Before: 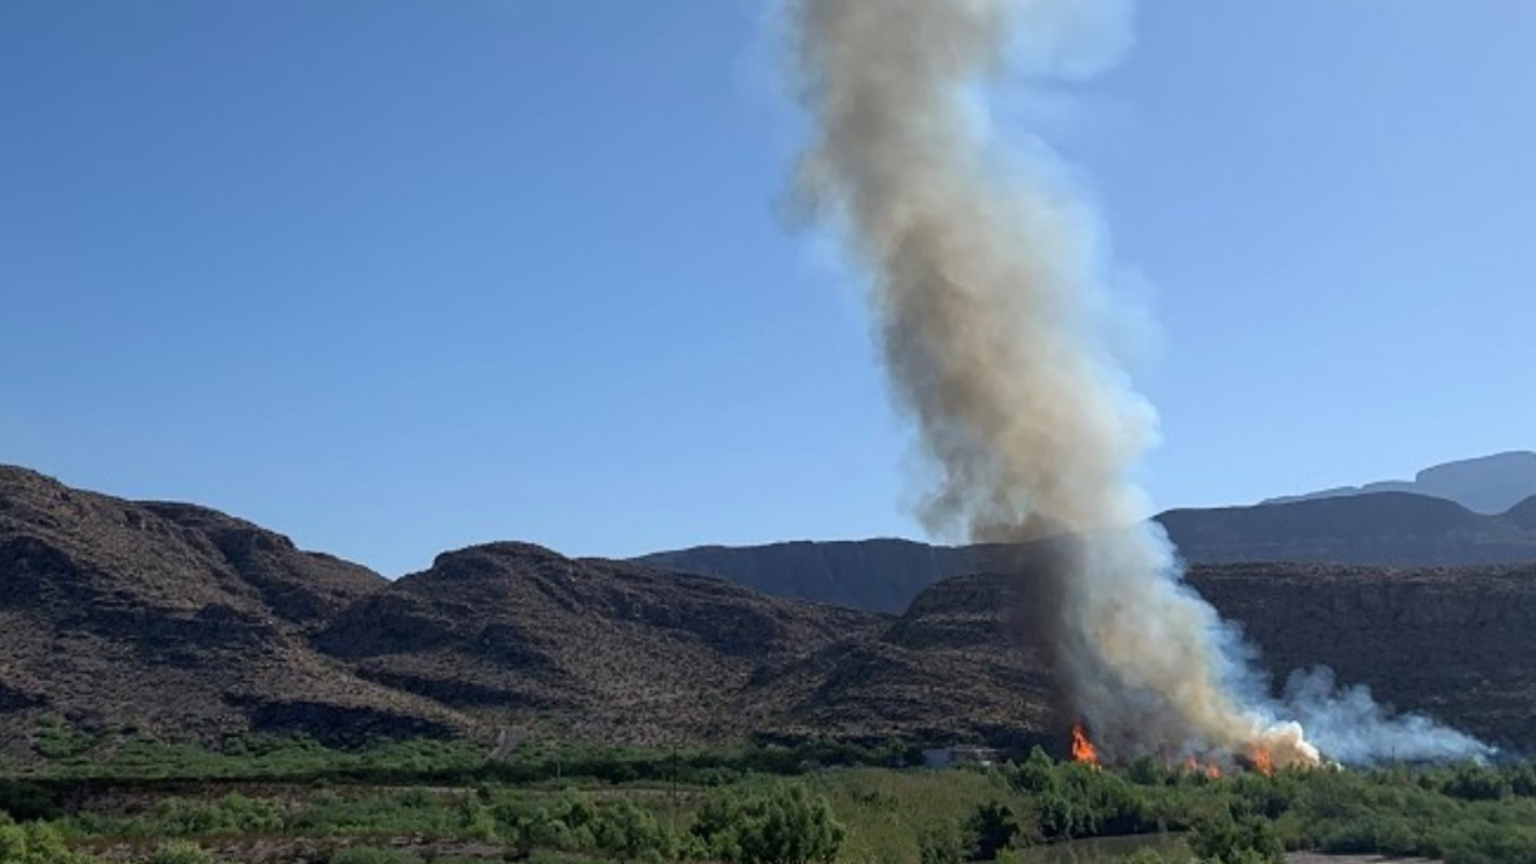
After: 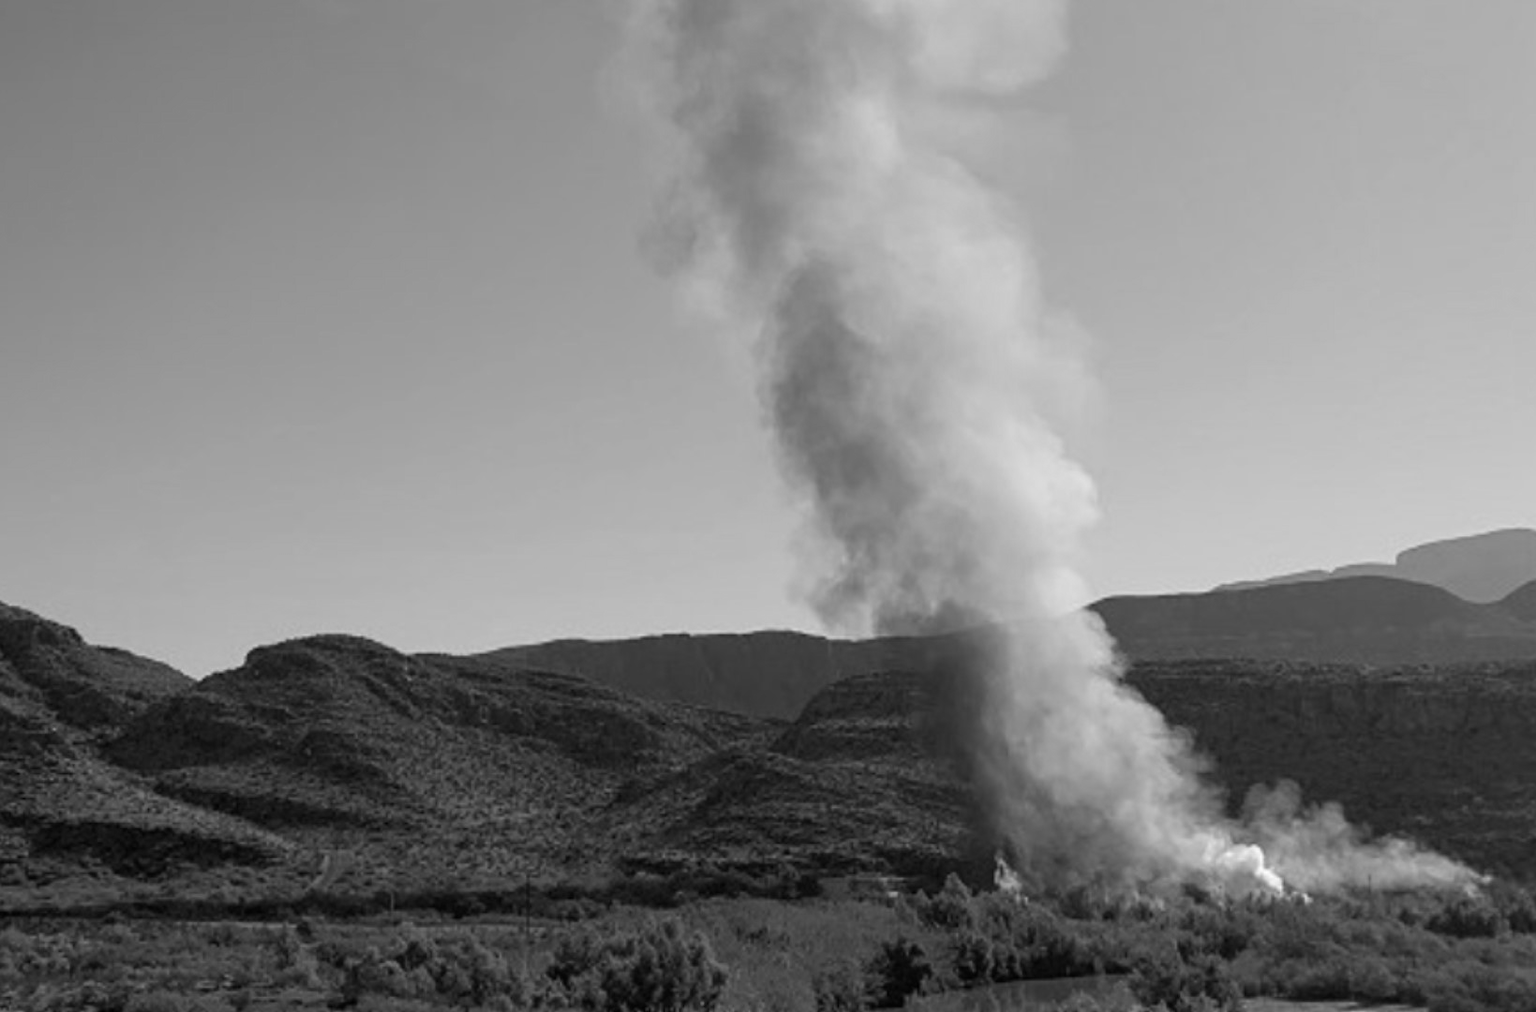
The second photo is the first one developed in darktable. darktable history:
crop and rotate: left 14.584%
monochrome: on, module defaults
